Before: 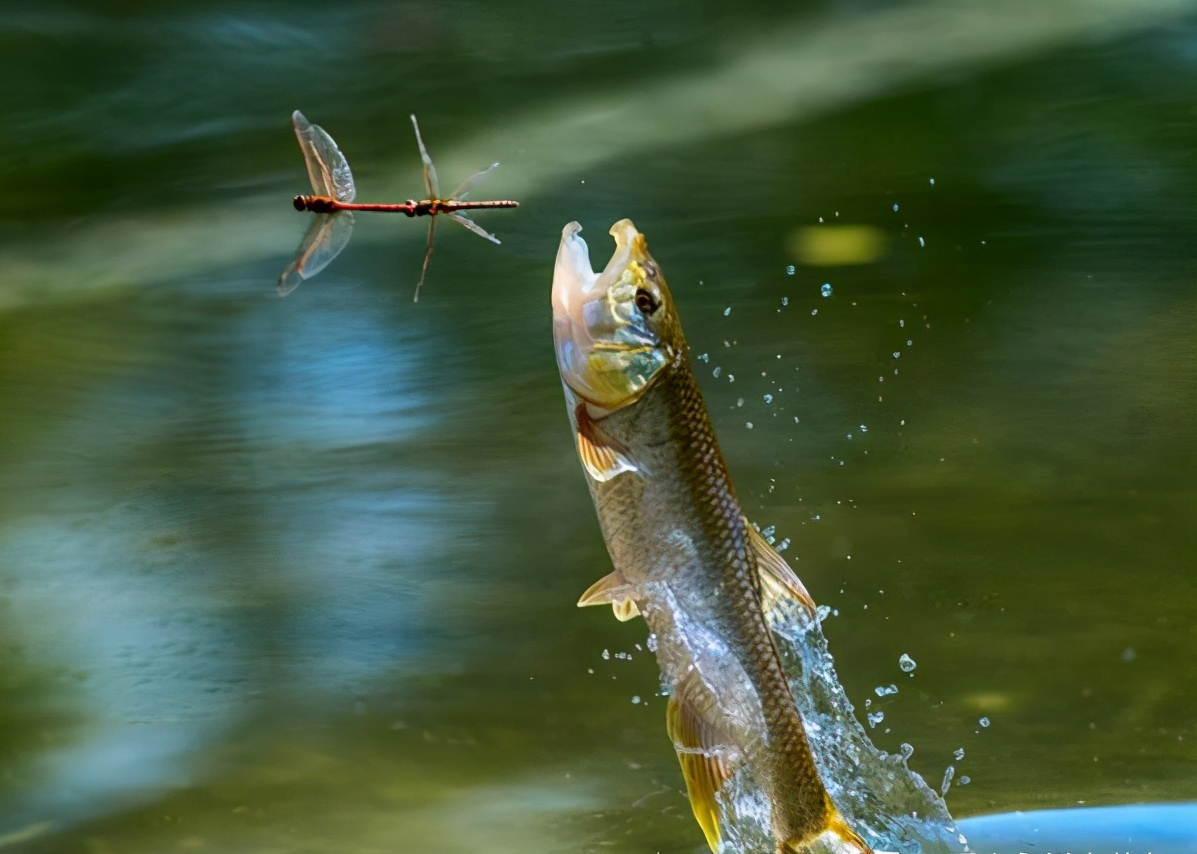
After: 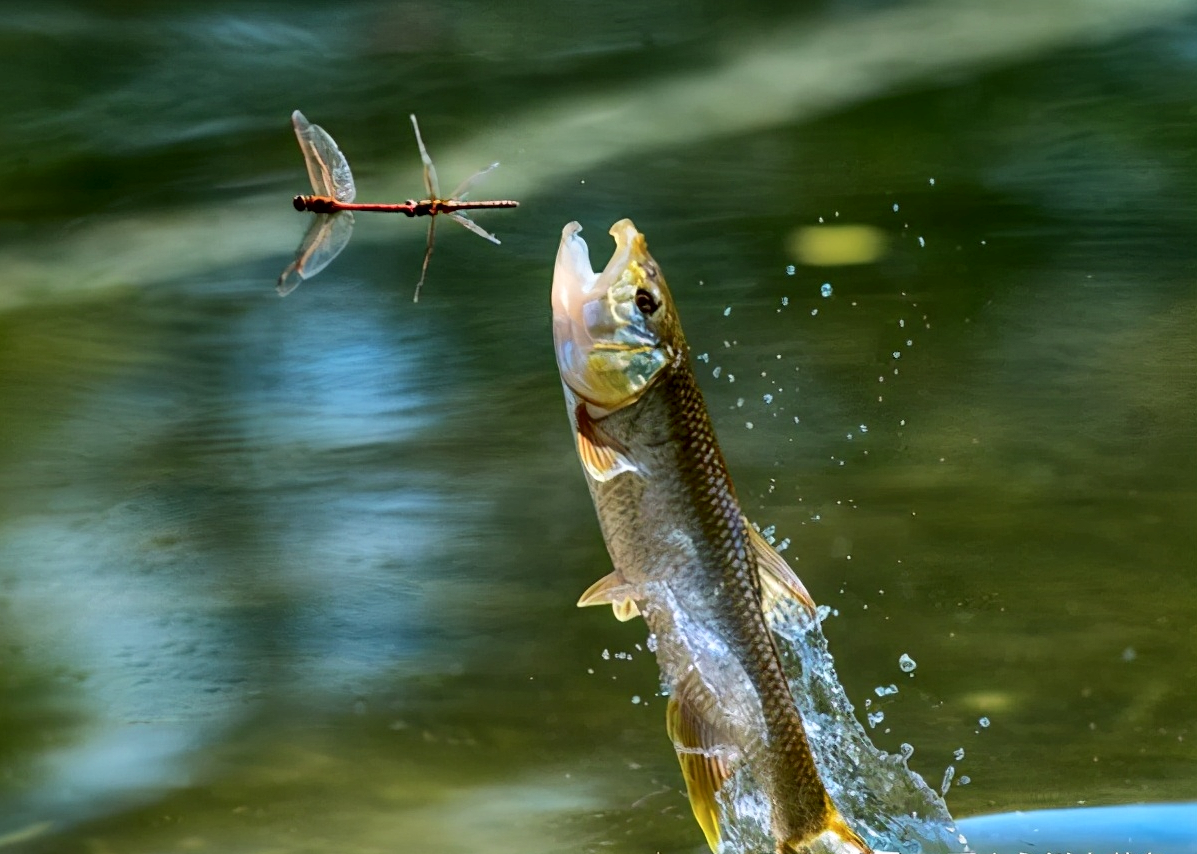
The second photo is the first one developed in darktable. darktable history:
local contrast: mode bilateral grid, contrast 20, coarseness 50, detail 158%, midtone range 0.2
shadows and highlights: shadows 29.45, highlights -28.81, highlights color adjustment 46.45%, low approximation 0.01, soften with gaussian
